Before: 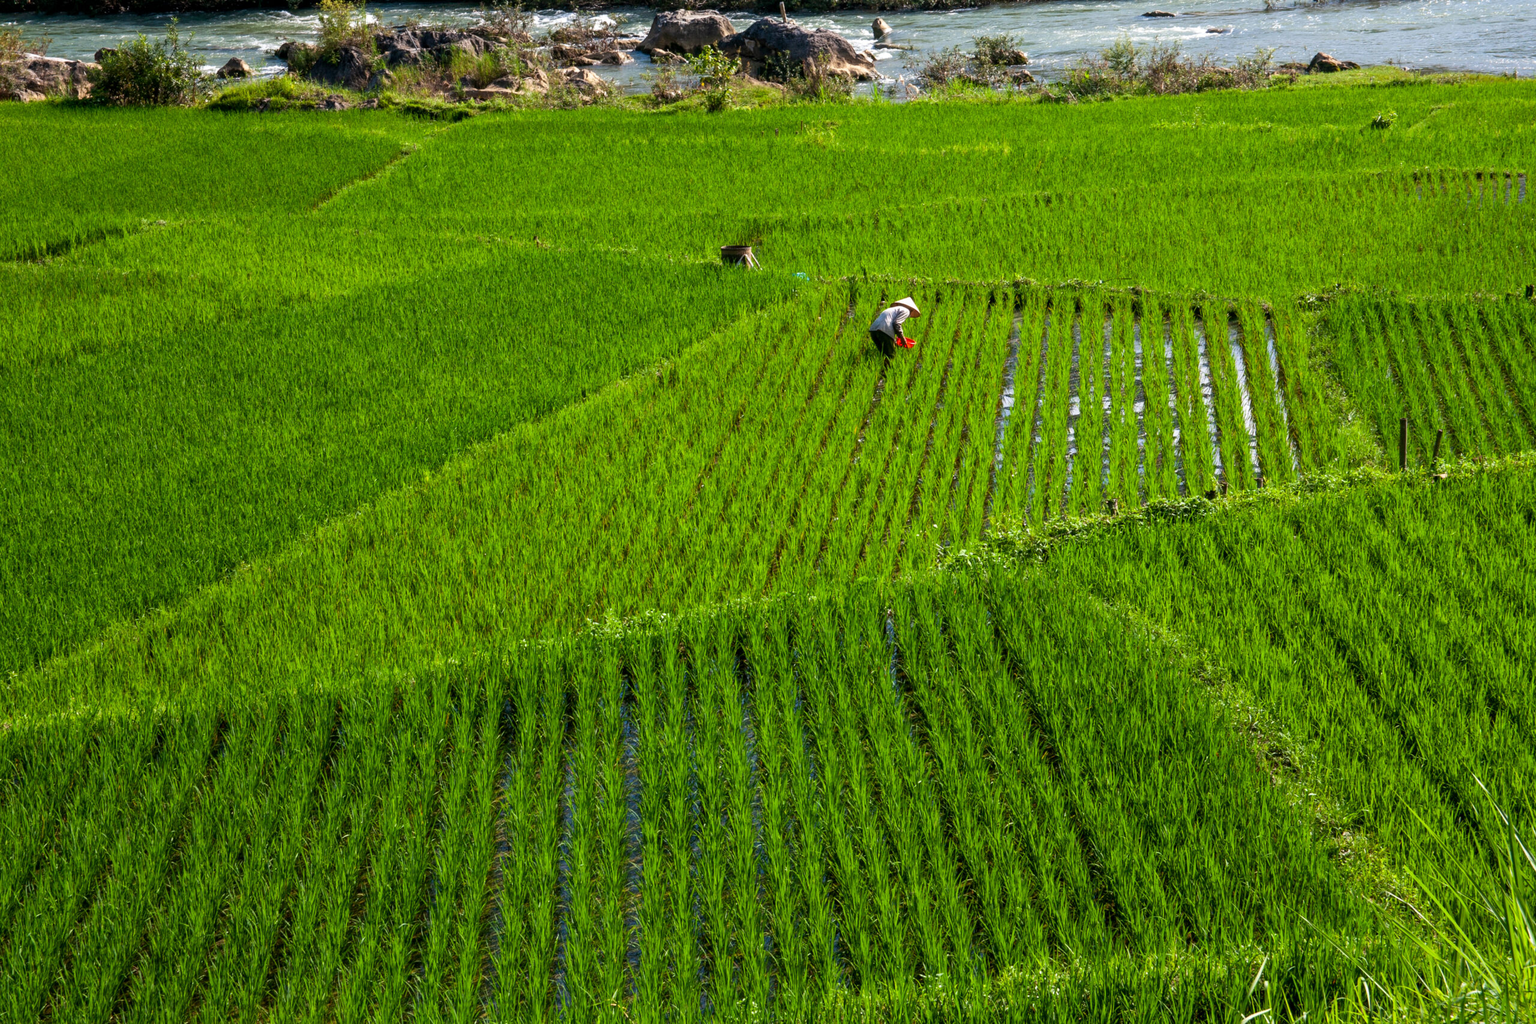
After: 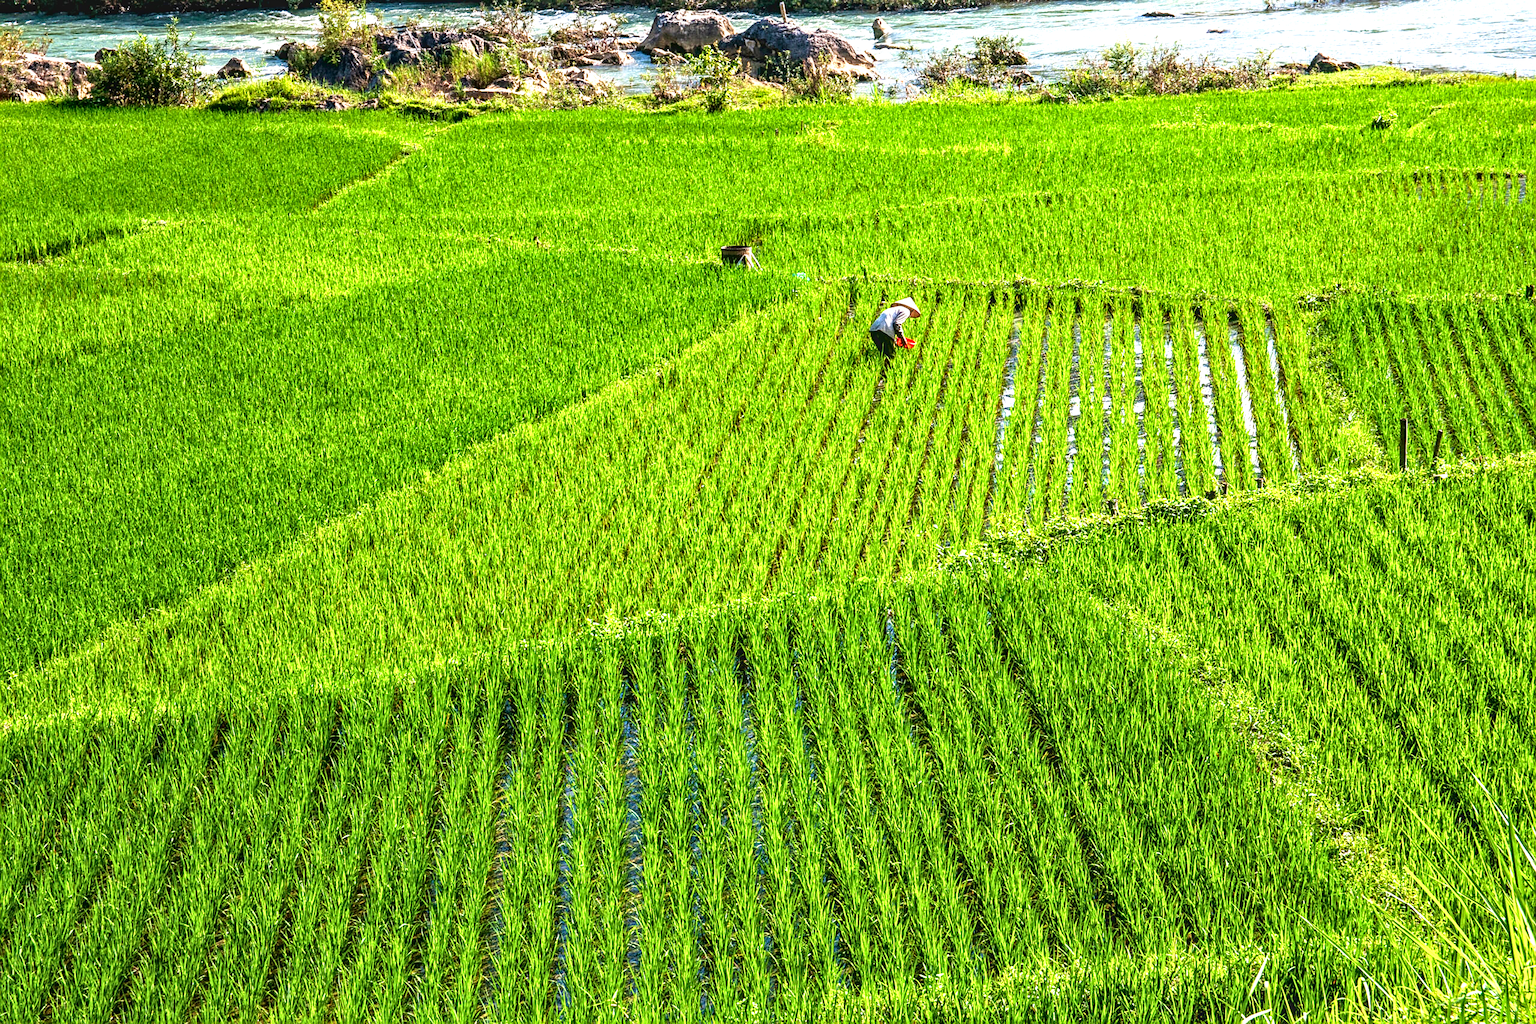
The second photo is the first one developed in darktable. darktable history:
velvia: on, module defaults
contrast equalizer: y [[0.535, 0.543, 0.548, 0.548, 0.542, 0.532], [0.5 ×6], [0.5 ×6], [0 ×6], [0 ×6]]
exposure: black level correction 0, exposure 1.45 EV, compensate exposure bias true, compensate highlight preservation false
local contrast: on, module defaults
contrast brightness saturation: contrast -0.11
sharpen: on, module defaults
